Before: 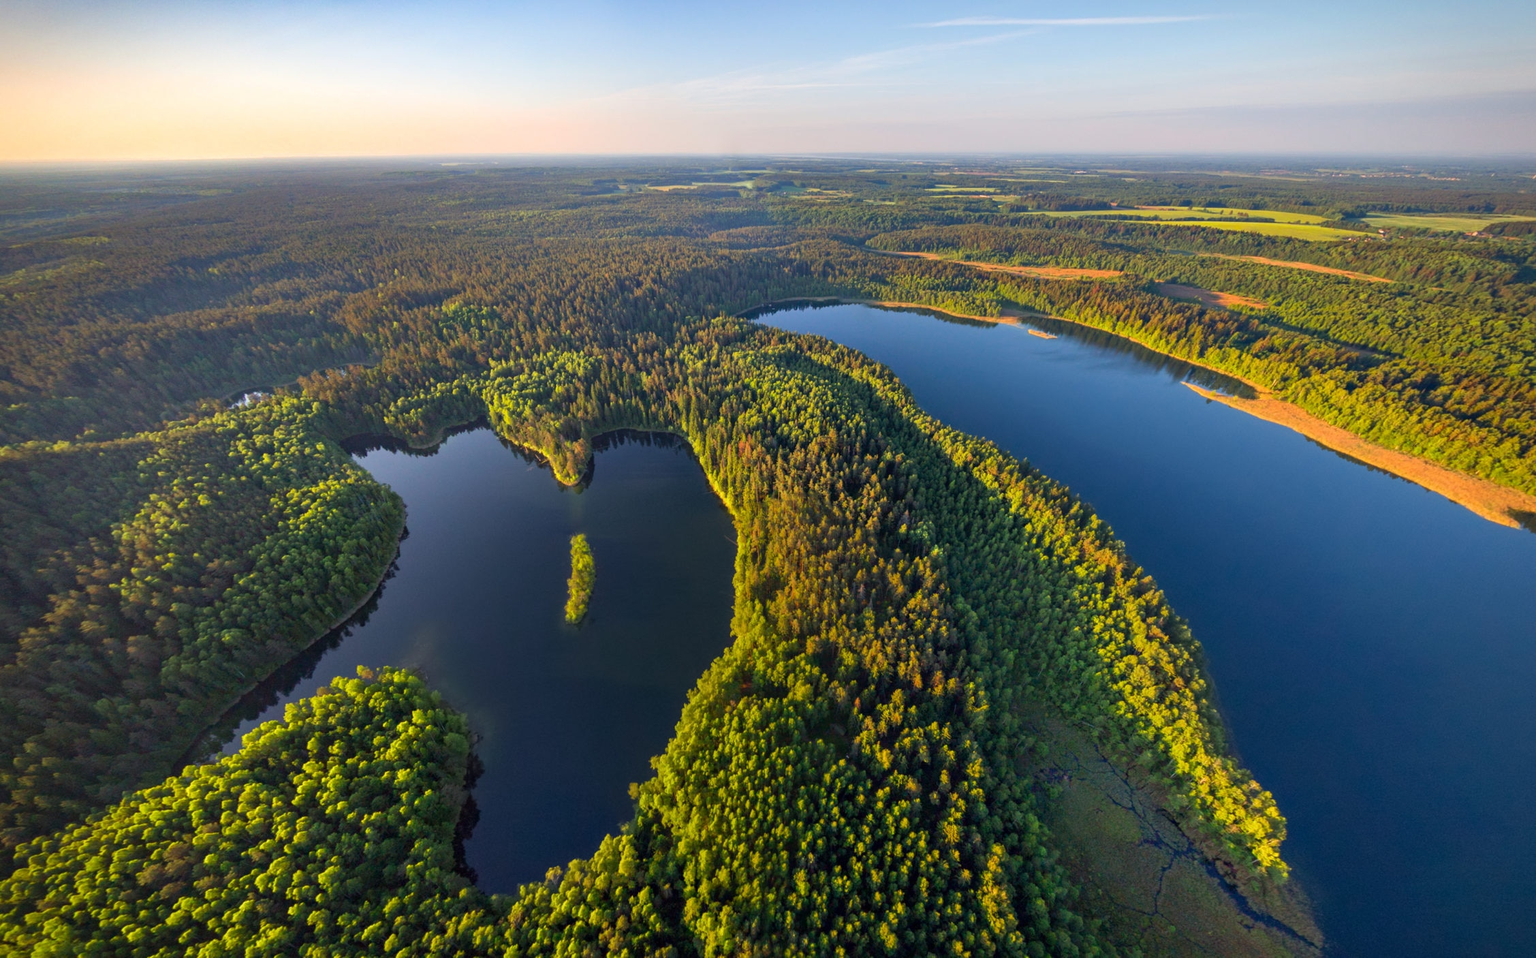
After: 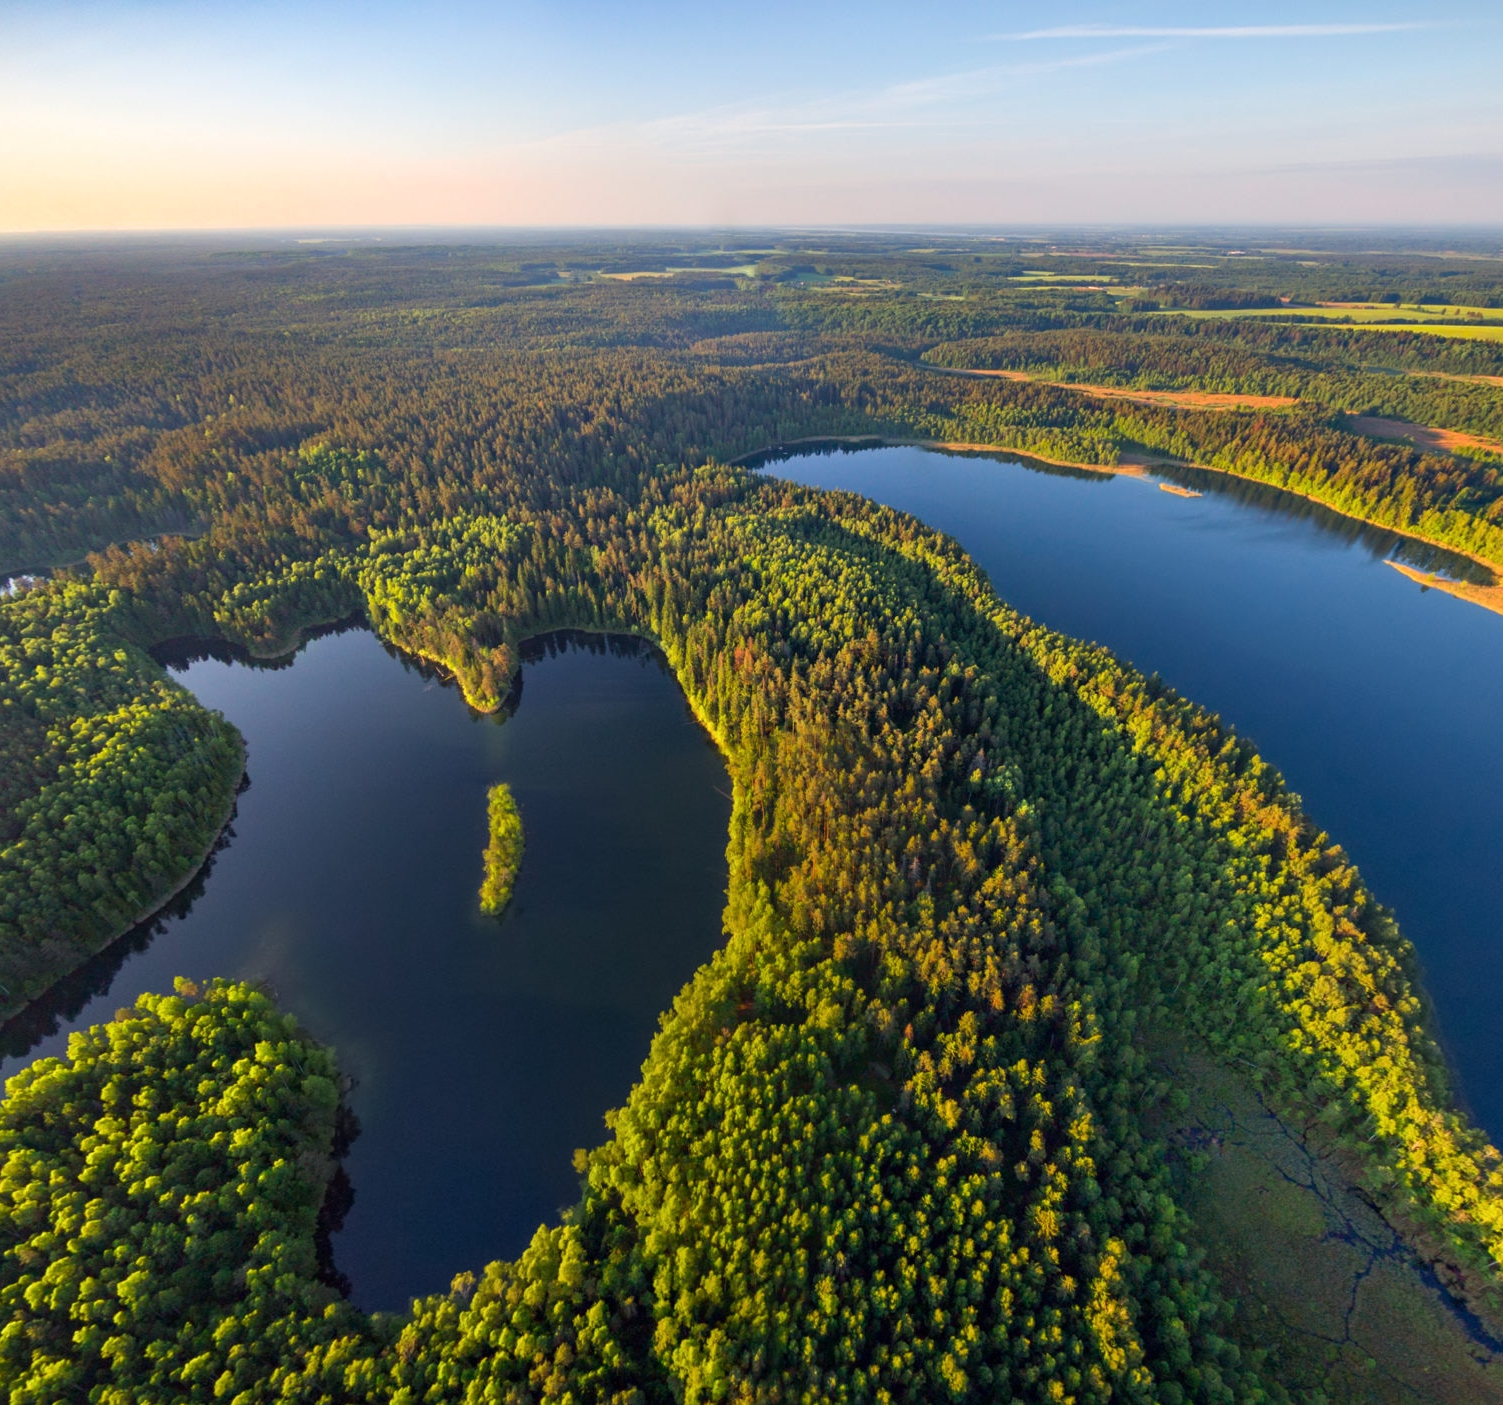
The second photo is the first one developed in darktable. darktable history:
crop and rotate: left 15.546%, right 17.787%
contrast brightness saturation: contrast 0.05
